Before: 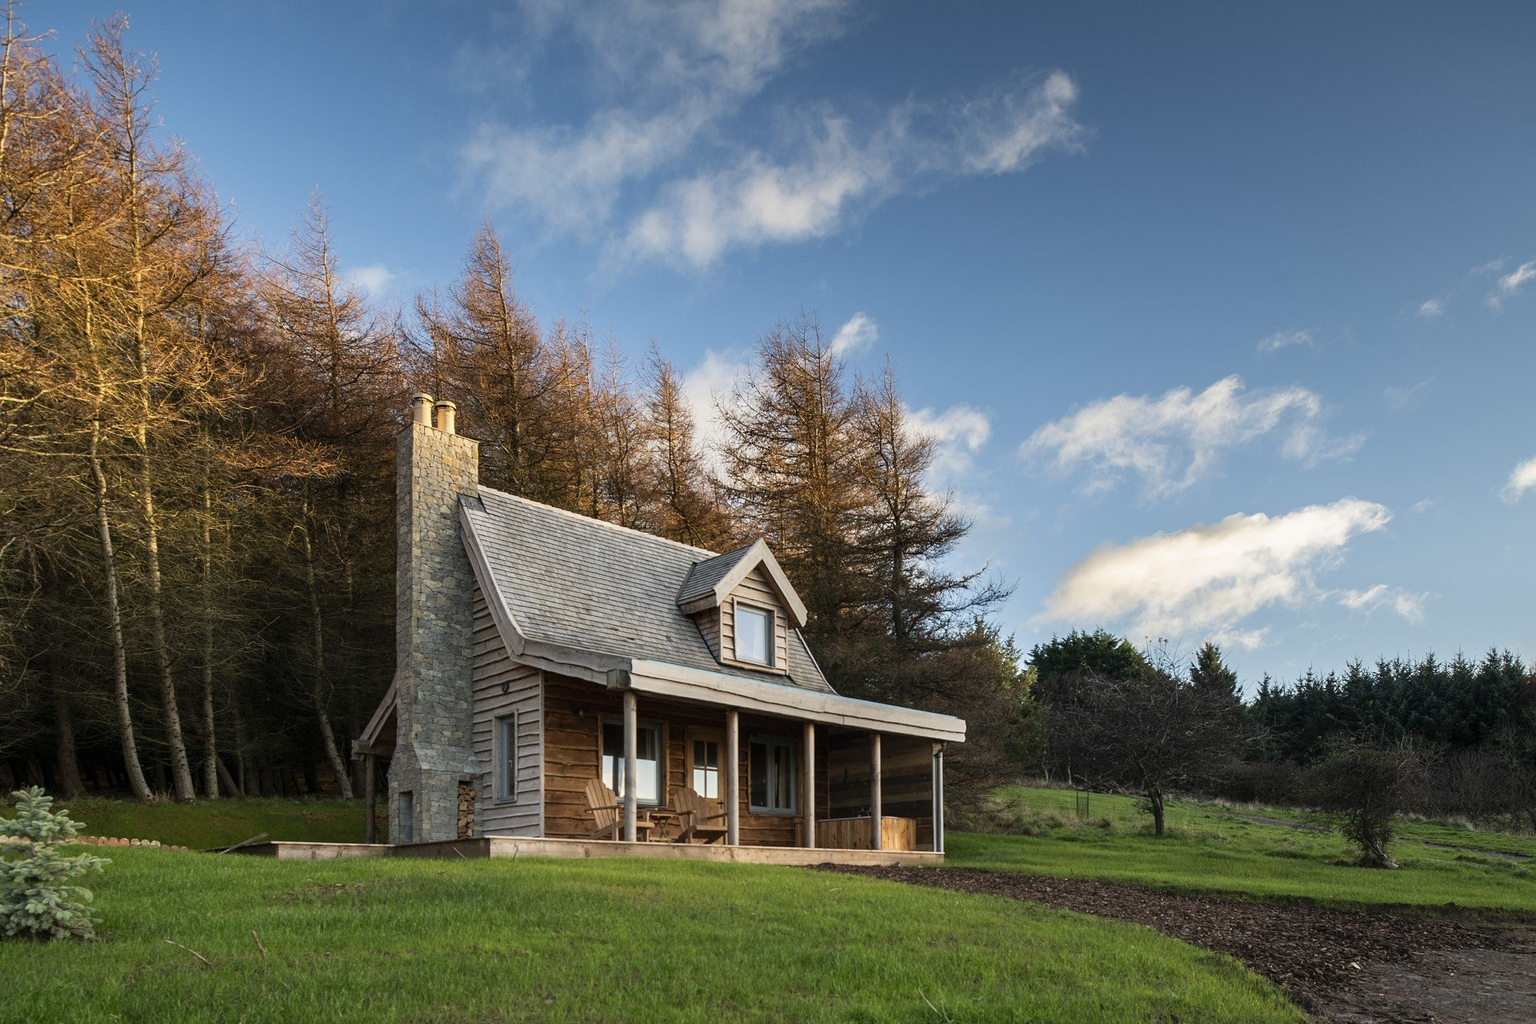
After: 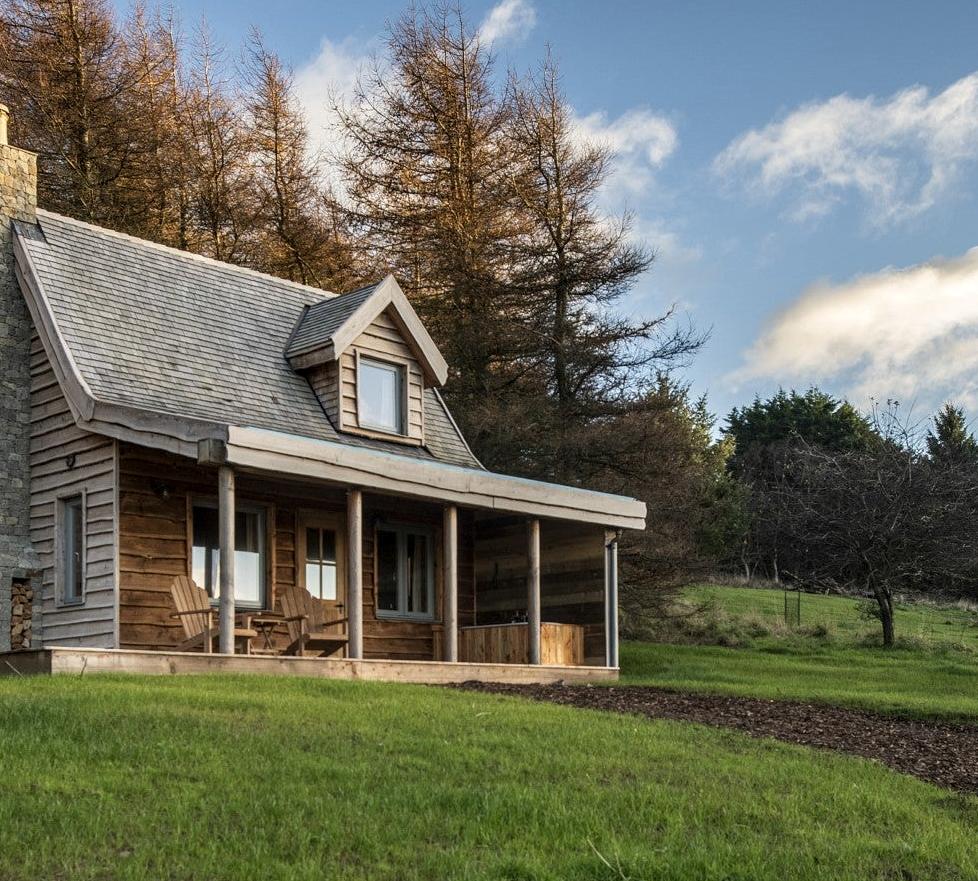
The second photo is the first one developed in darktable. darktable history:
crop and rotate: left 29.237%, top 31.152%, right 19.807%
local contrast: on, module defaults
